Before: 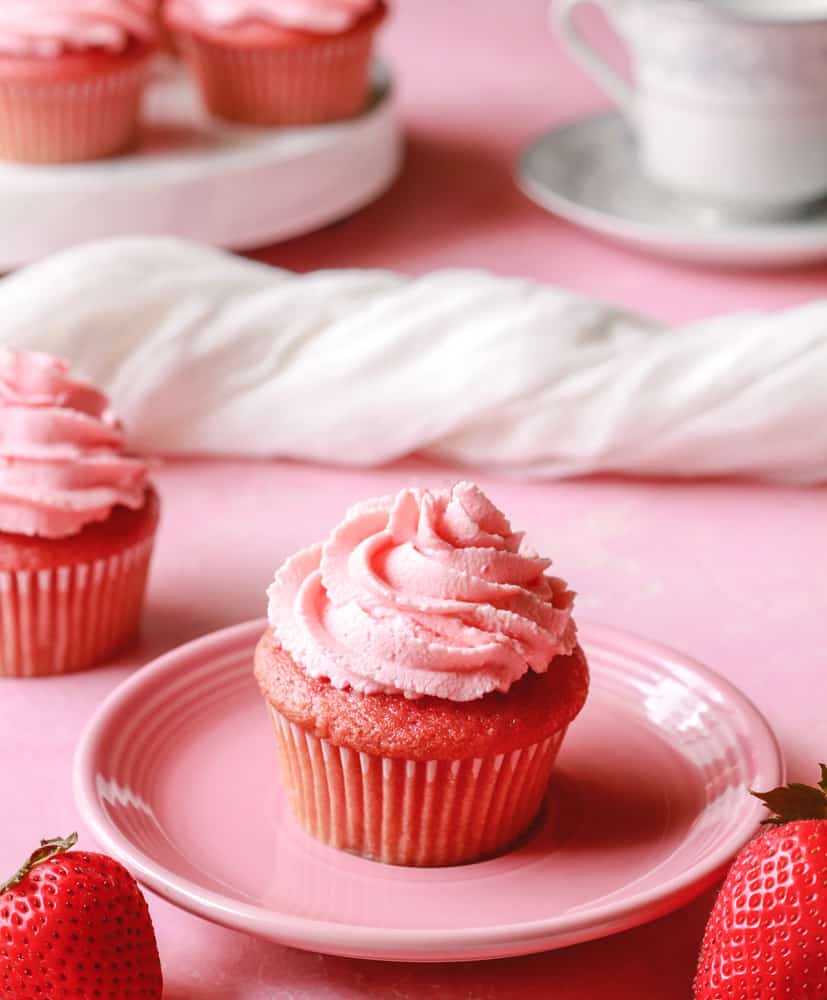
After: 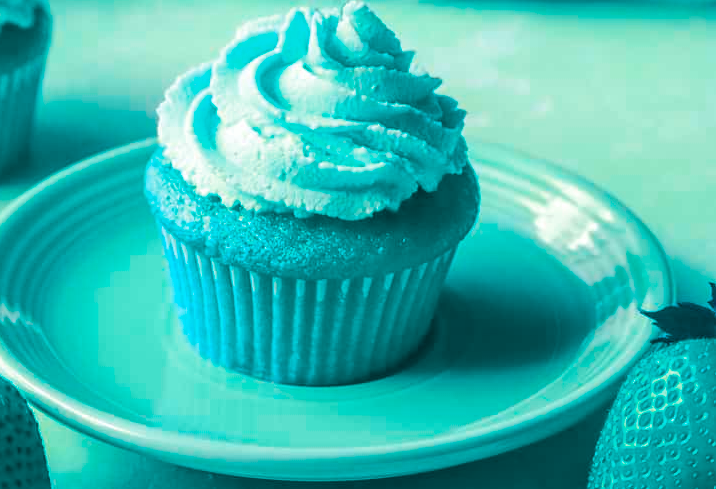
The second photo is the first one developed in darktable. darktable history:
crop and rotate: left 13.306%, top 48.129%, bottom 2.928%
color balance rgb: hue shift 180°, global vibrance 50%, contrast 0.32%
